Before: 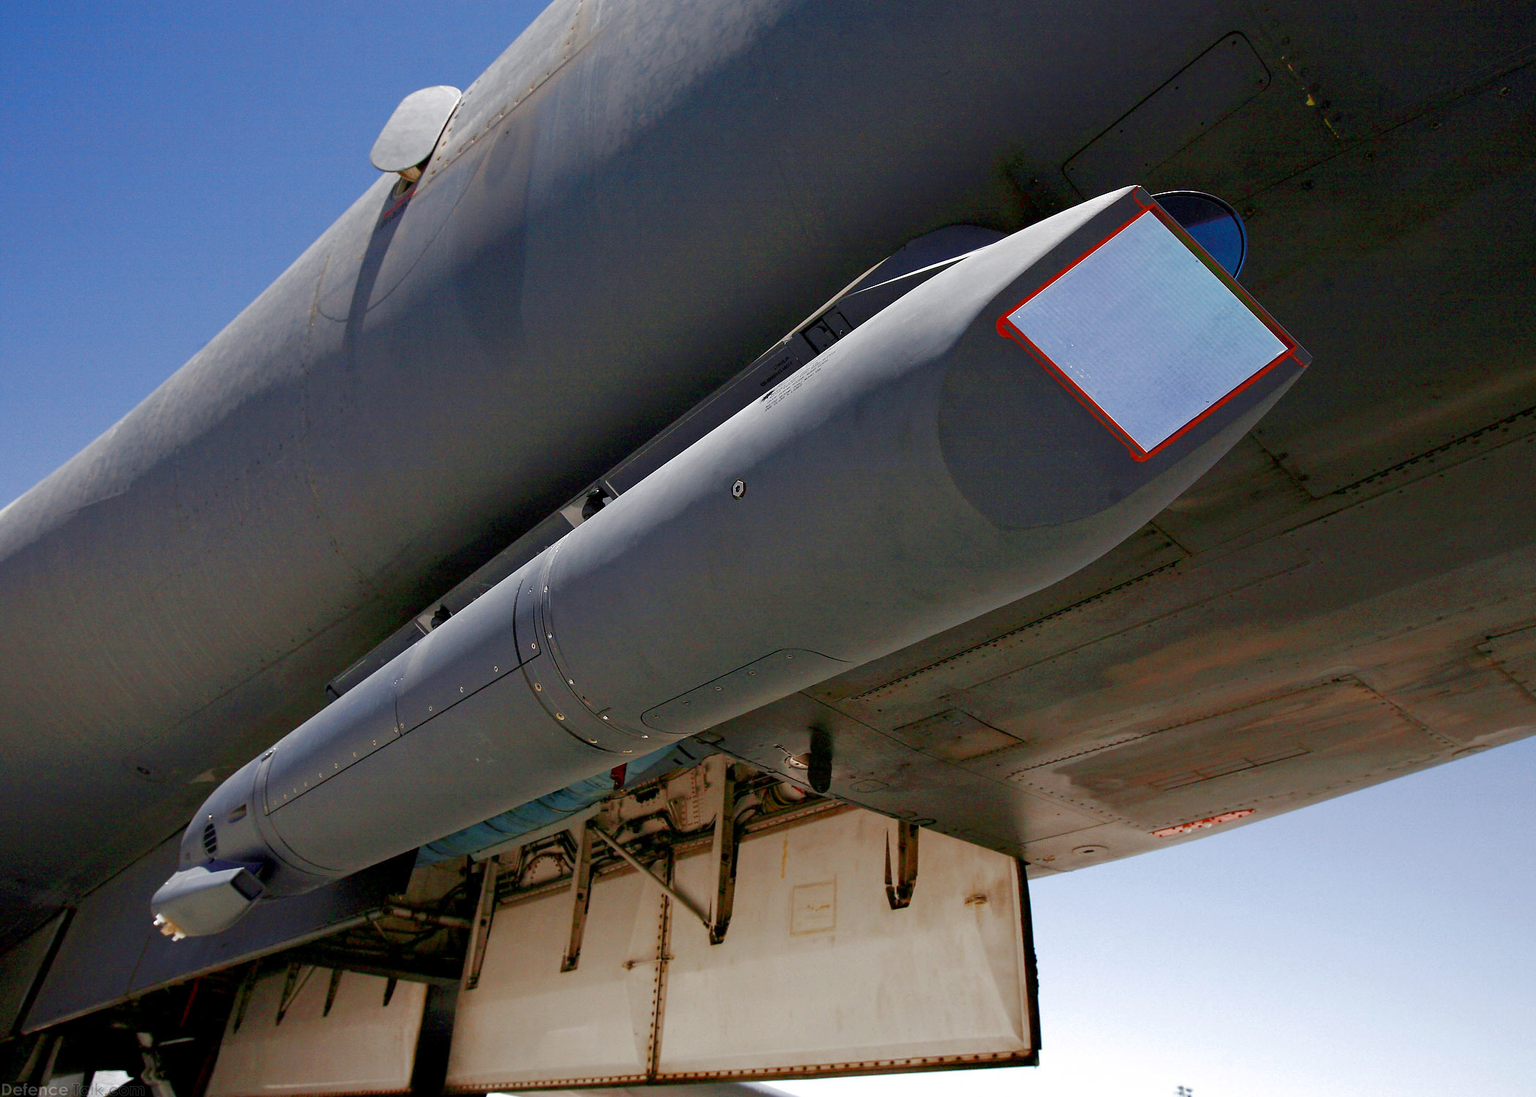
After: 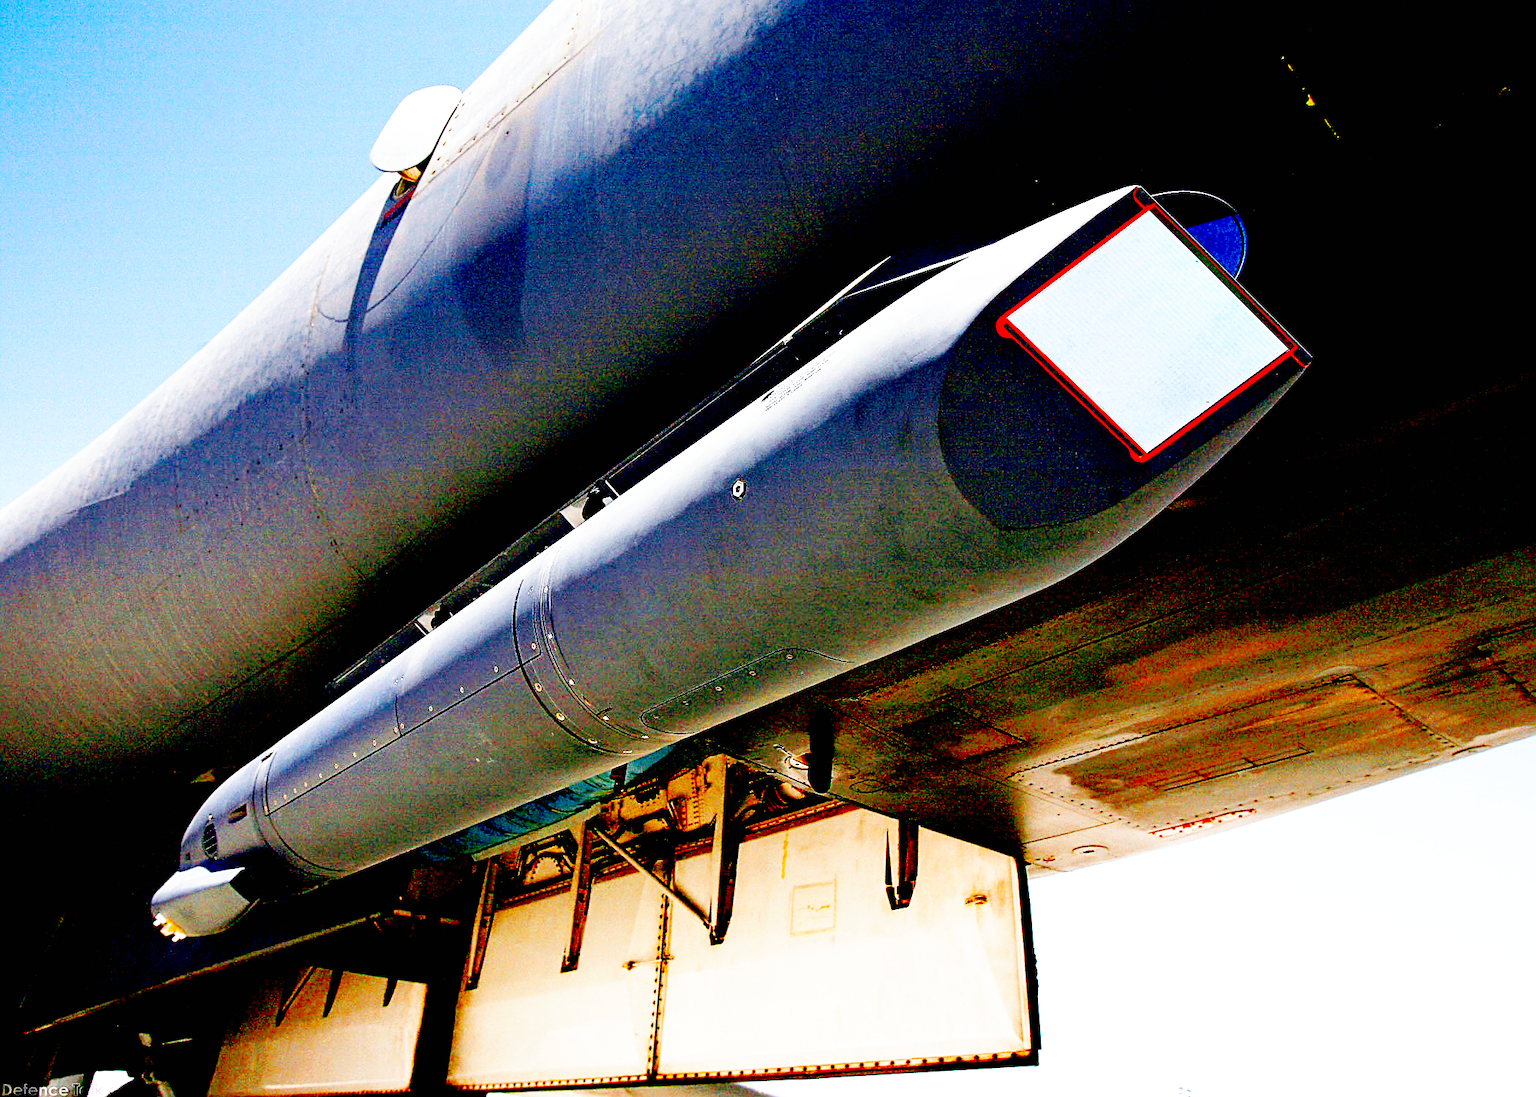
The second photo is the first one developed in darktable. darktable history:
base curve: curves: ch0 [(0, 0) (0.007, 0.004) (0.027, 0.03) (0.046, 0.07) (0.207, 0.54) (0.442, 0.872) (0.673, 0.972) (1, 1)], preserve colors none
sharpen: on, module defaults
exposure: black level correction 0.034, exposure 0.906 EV, compensate highlight preservation false
